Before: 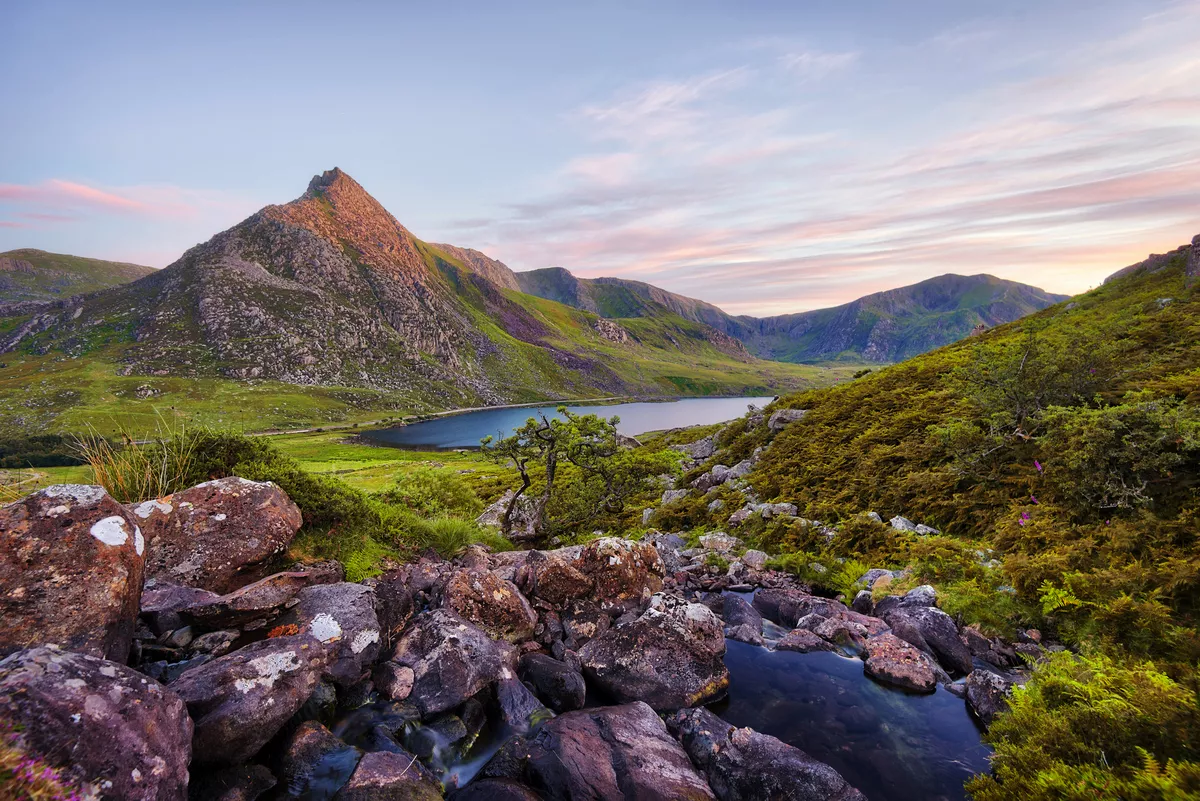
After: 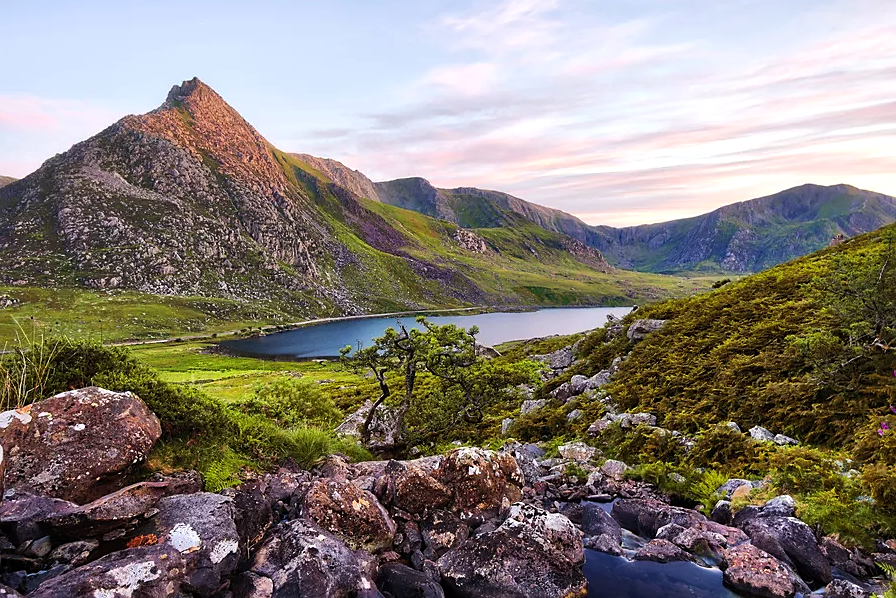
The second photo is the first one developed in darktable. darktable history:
sharpen: radius 1.458, amount 0.398, threshold 1.271
tone equalizer: -8 EV -0.417 EV, -7 EV -0.389 EV, -6 EV -0.333 EV, -5 EV -0.222 EV, -3 EV 0.222 EV, -2 EV 0.333 EV, -1 EV 0.389 EV, +0 EV 0.417 EV, edges refinement/feathering 500, mask exposure compensation -1.57 EV, preserve details no
crop and rotate: left 11.831%, top 11.346%, right 13.429%, bottom 13.899%
